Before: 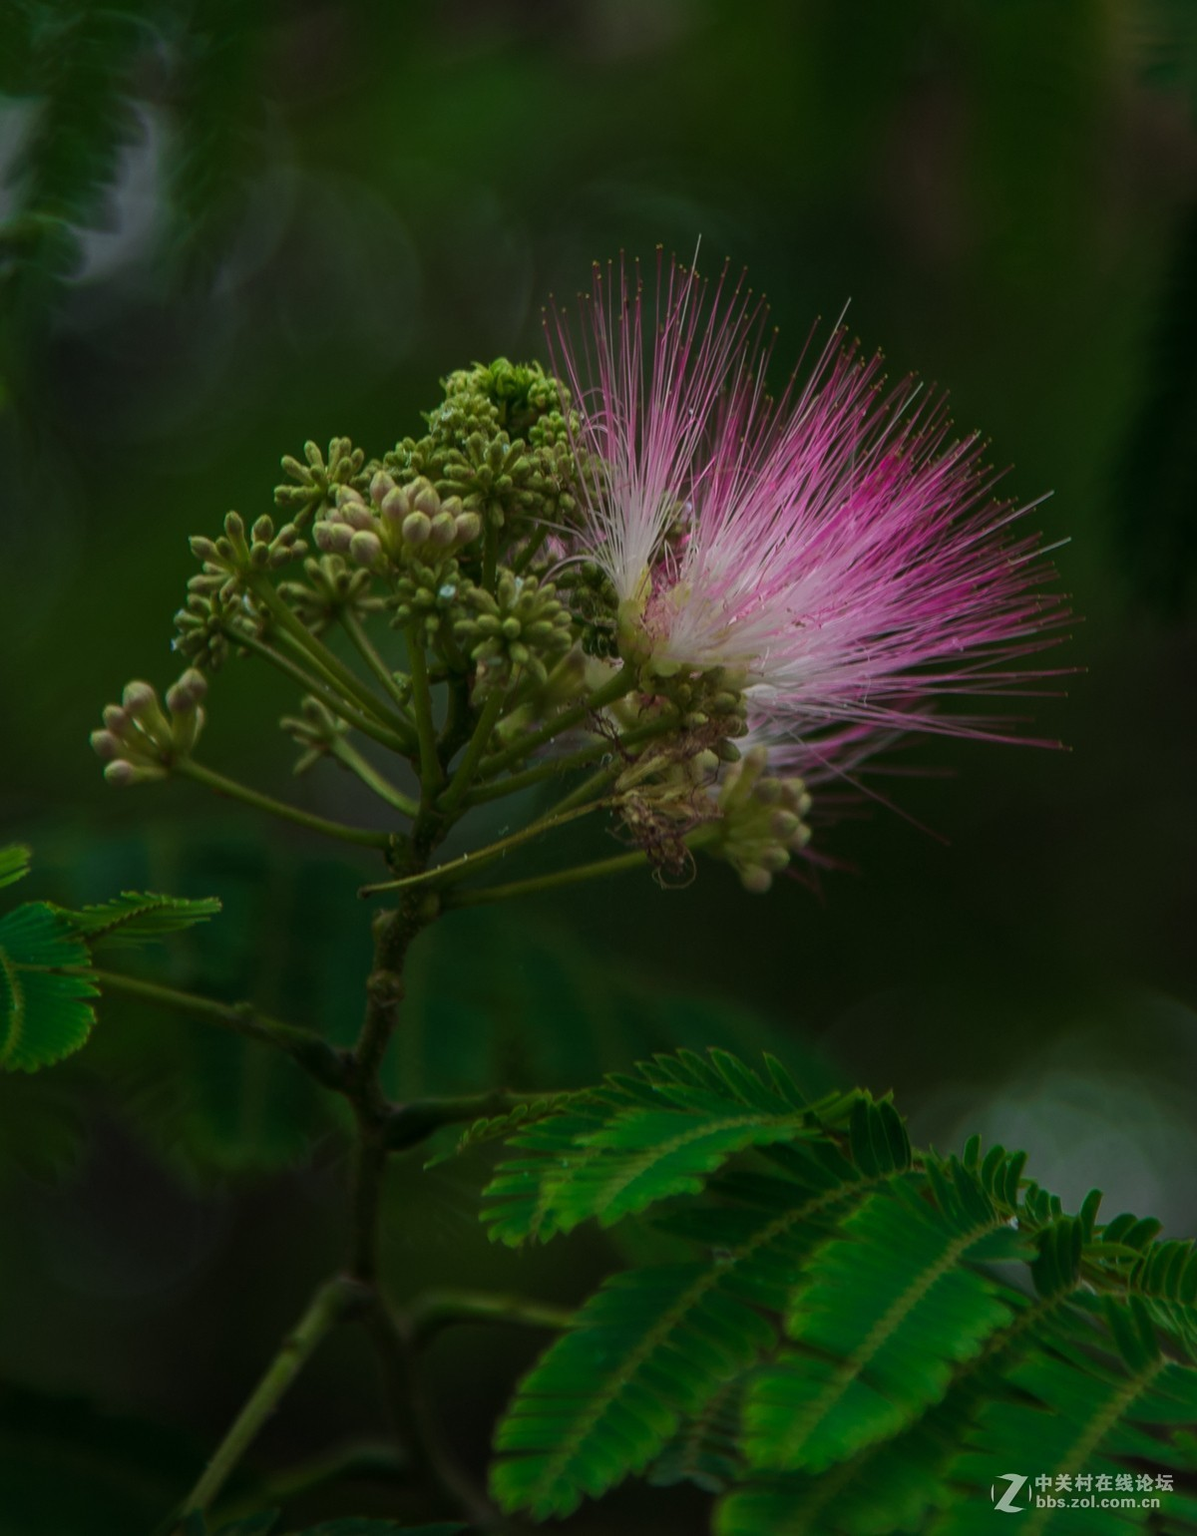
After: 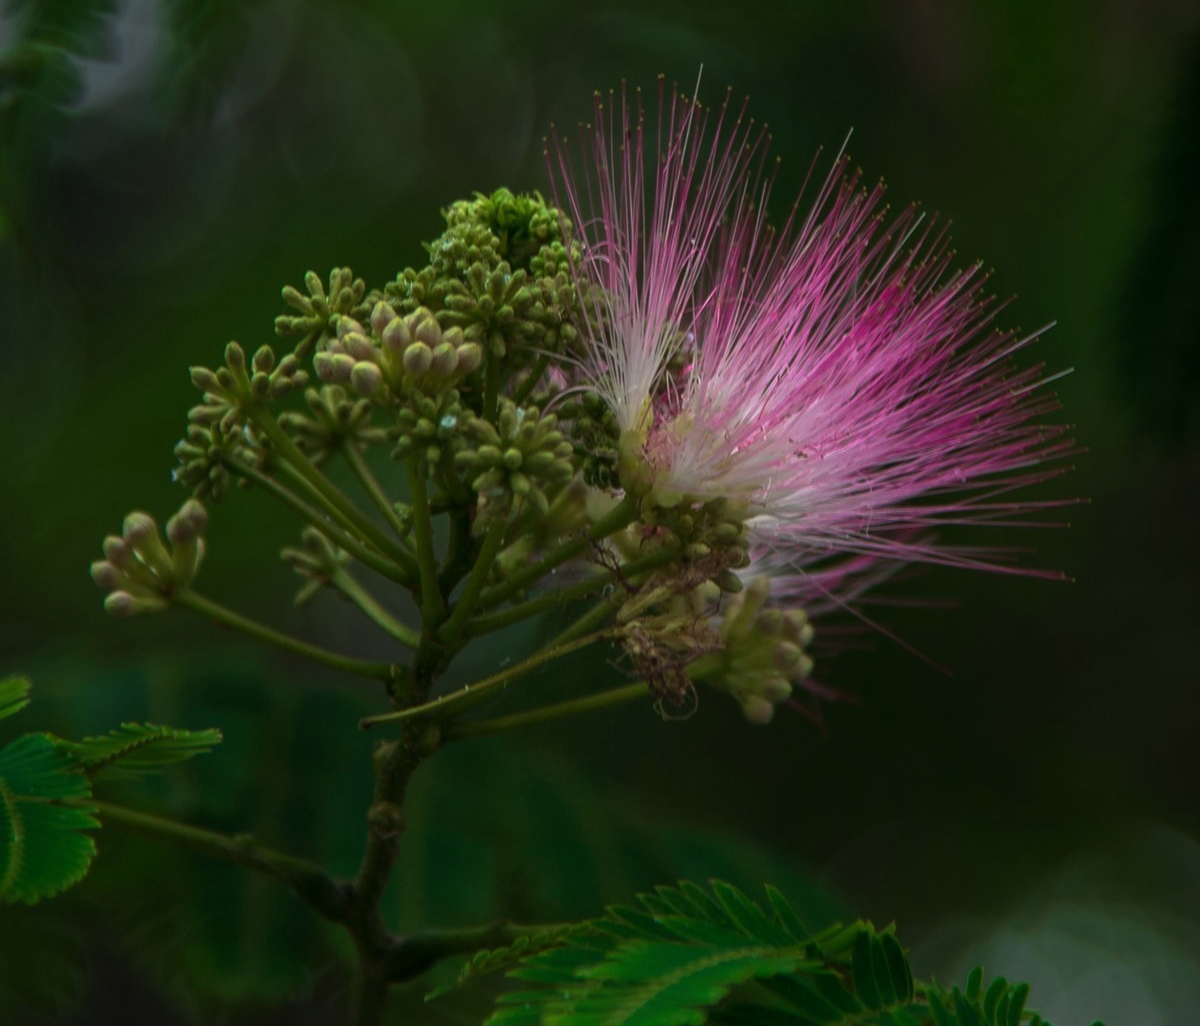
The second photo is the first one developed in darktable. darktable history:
base curve: curves: ch0 [(0, 0) (0.257, 0.25) (0.482, 0.586) (0.757, 0.871) (1, 1)], preserve colors none
crop: top 11.156%, bottom 22.159%
